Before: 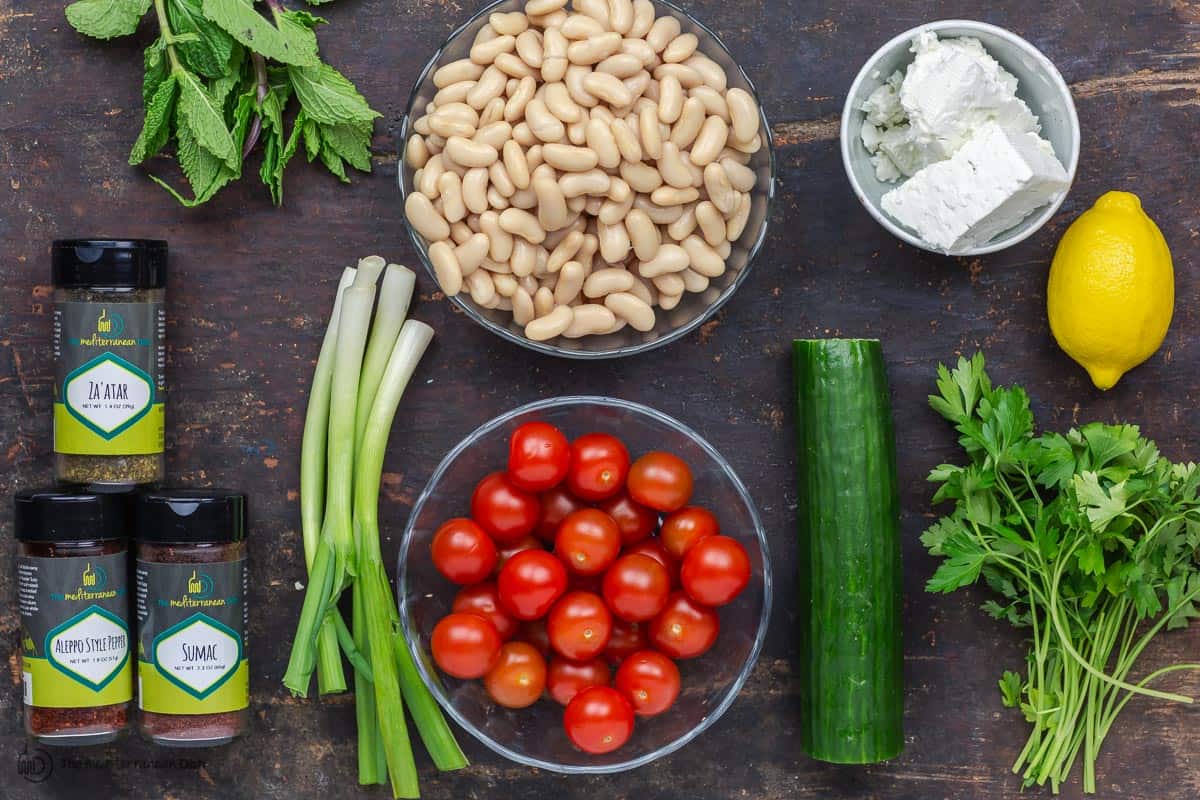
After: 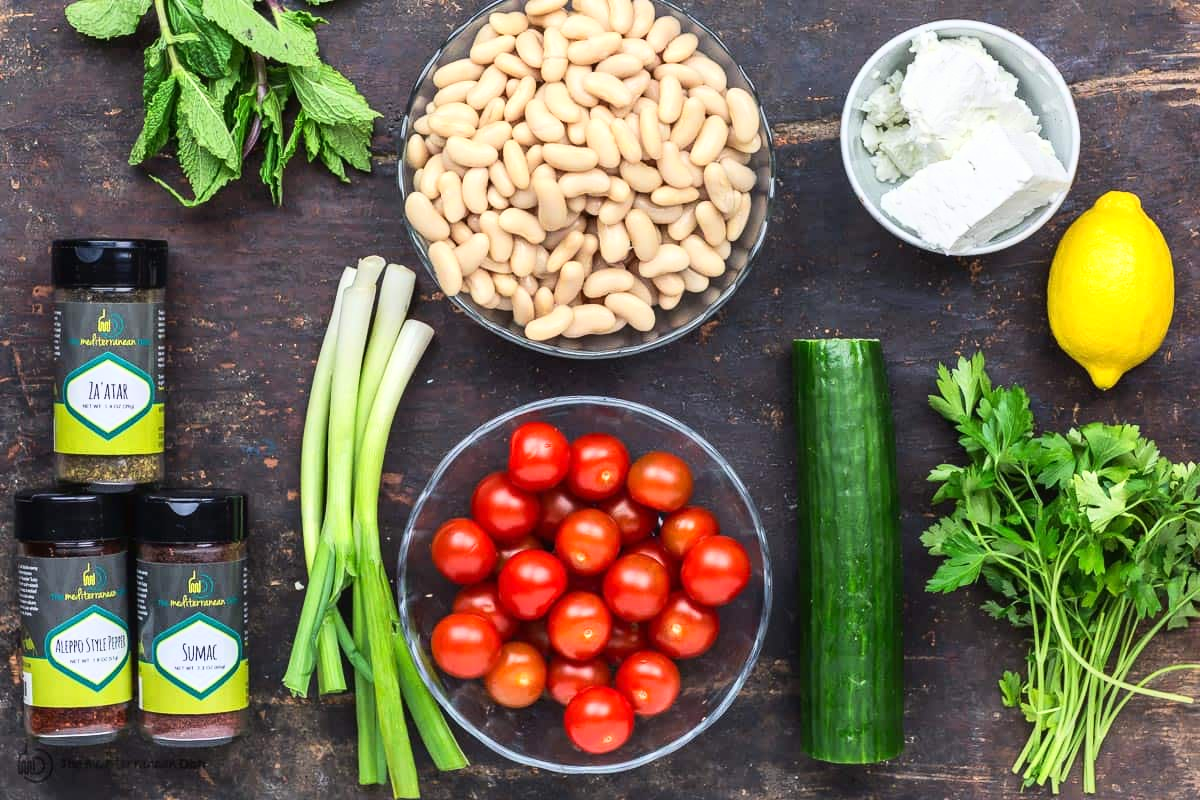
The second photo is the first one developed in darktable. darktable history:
tone curve: curves: ch0 [(0, 0) (0.003, 0.011) (0.011, 0.02) (0.025, 0.032) (0.044, 0.046) (0.069, 0.071) (0.1, 0.107) (0.136, 0.144) (0.177, 0.189) (0.224, 0.244) (0.277, 0.309) (0.335, 0.398) (0.399, 0.477) (0.468, 0.583) (0.543, 0.675) (0.623, 0.772) (0.709, 0.855) (0.801, 0.926) (0.898, 0.979) (1, 1)]
